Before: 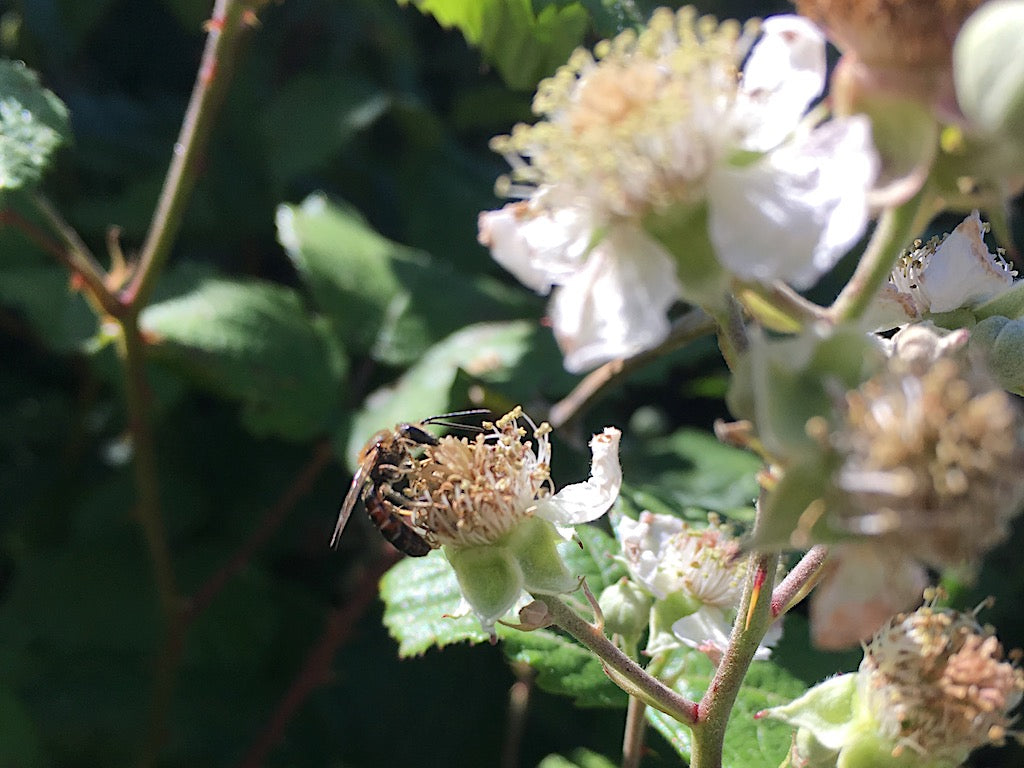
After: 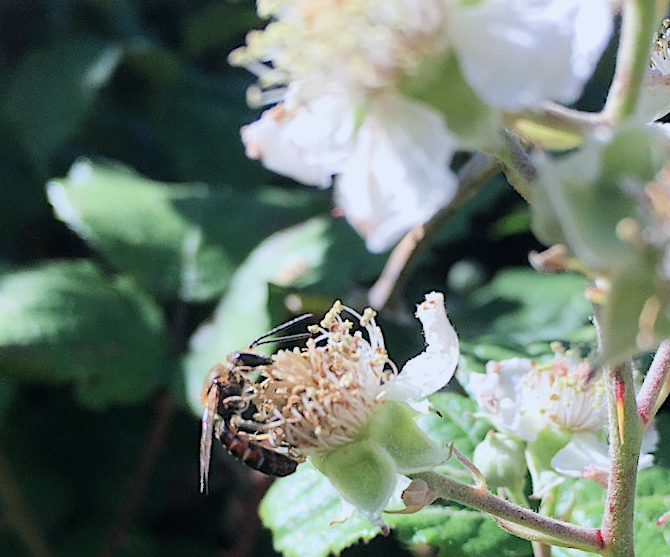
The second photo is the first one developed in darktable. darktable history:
color calibration: gray › normalize channels true, x 0.37, y 0.382, temperature 4320.34 K, gamut compression 0.007
filmic rgb: black relative exposure -7.97 EV, white relative exposure 3.96 EV, threshold 5.98 EV, hardness 4.12, contrast 0.995, enable highlight reconstruction true
crop and rotate: angle 17.95°, left 6.903%, right 3.846%, bottom 1.175%
exposure: black level correction 0, exposure 0.702 EV, compensate highlight preservation false
